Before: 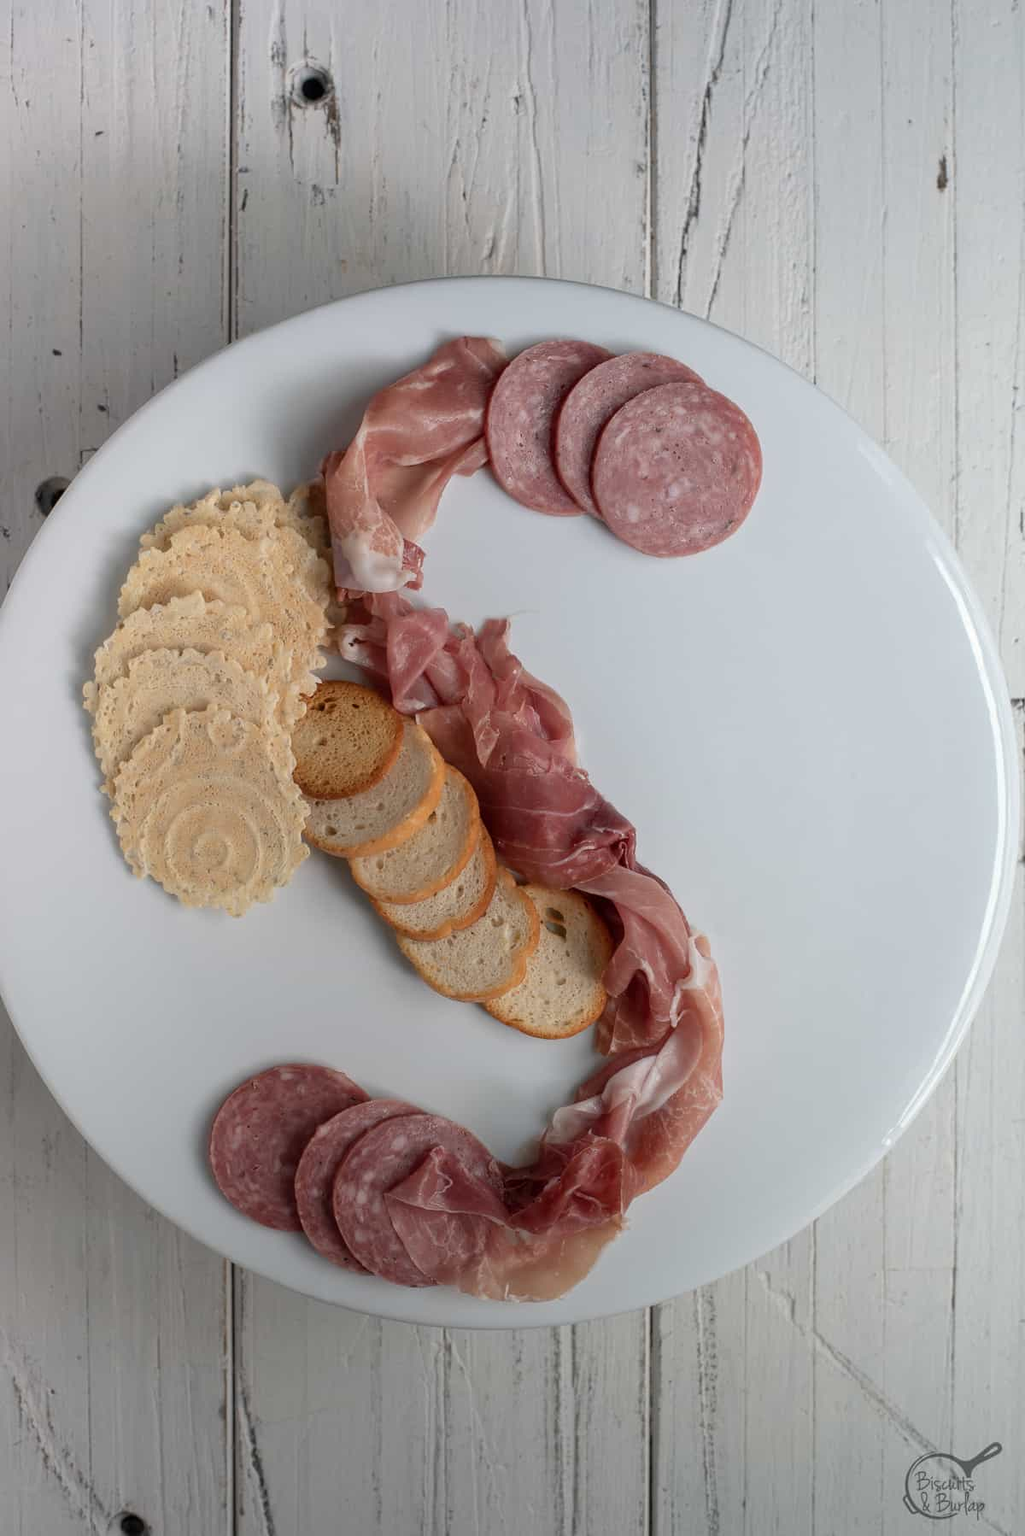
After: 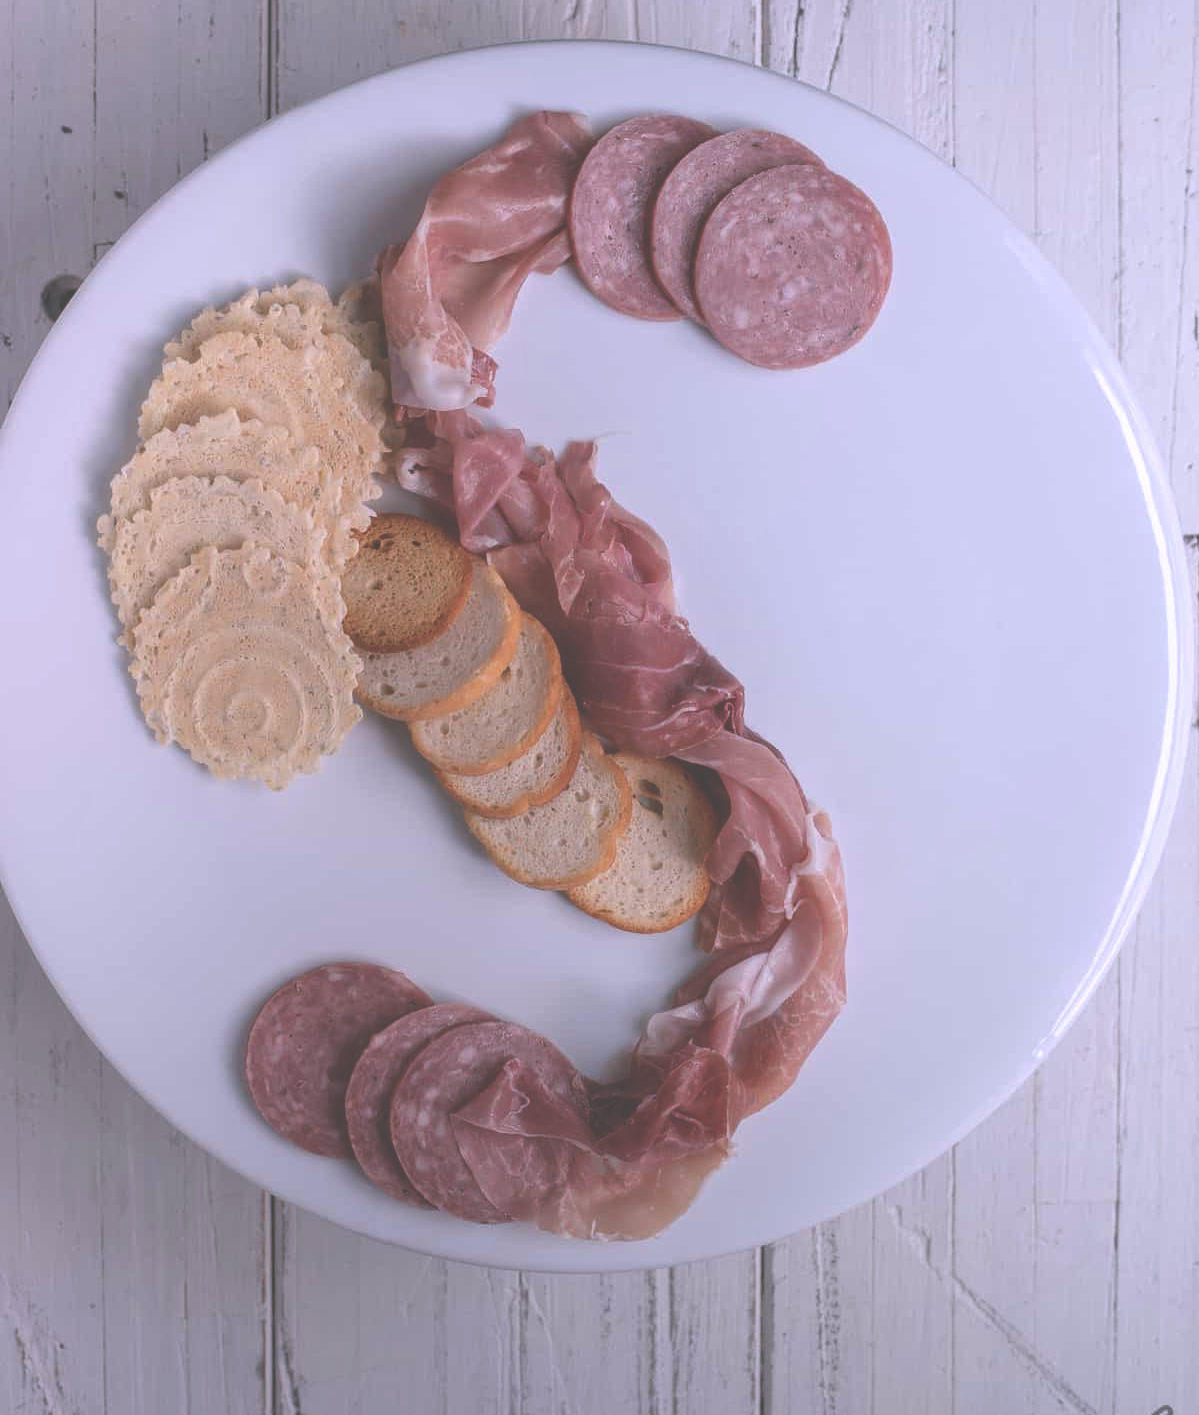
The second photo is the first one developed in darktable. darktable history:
white balance: red 1.042, blue 1.17
crop and rotate: top 15.774%, bottom 5.506%
local contrast: detail 110%
exposure: black level correction -0.062, exposure -0.05 EV, compensate highlight preservation false
